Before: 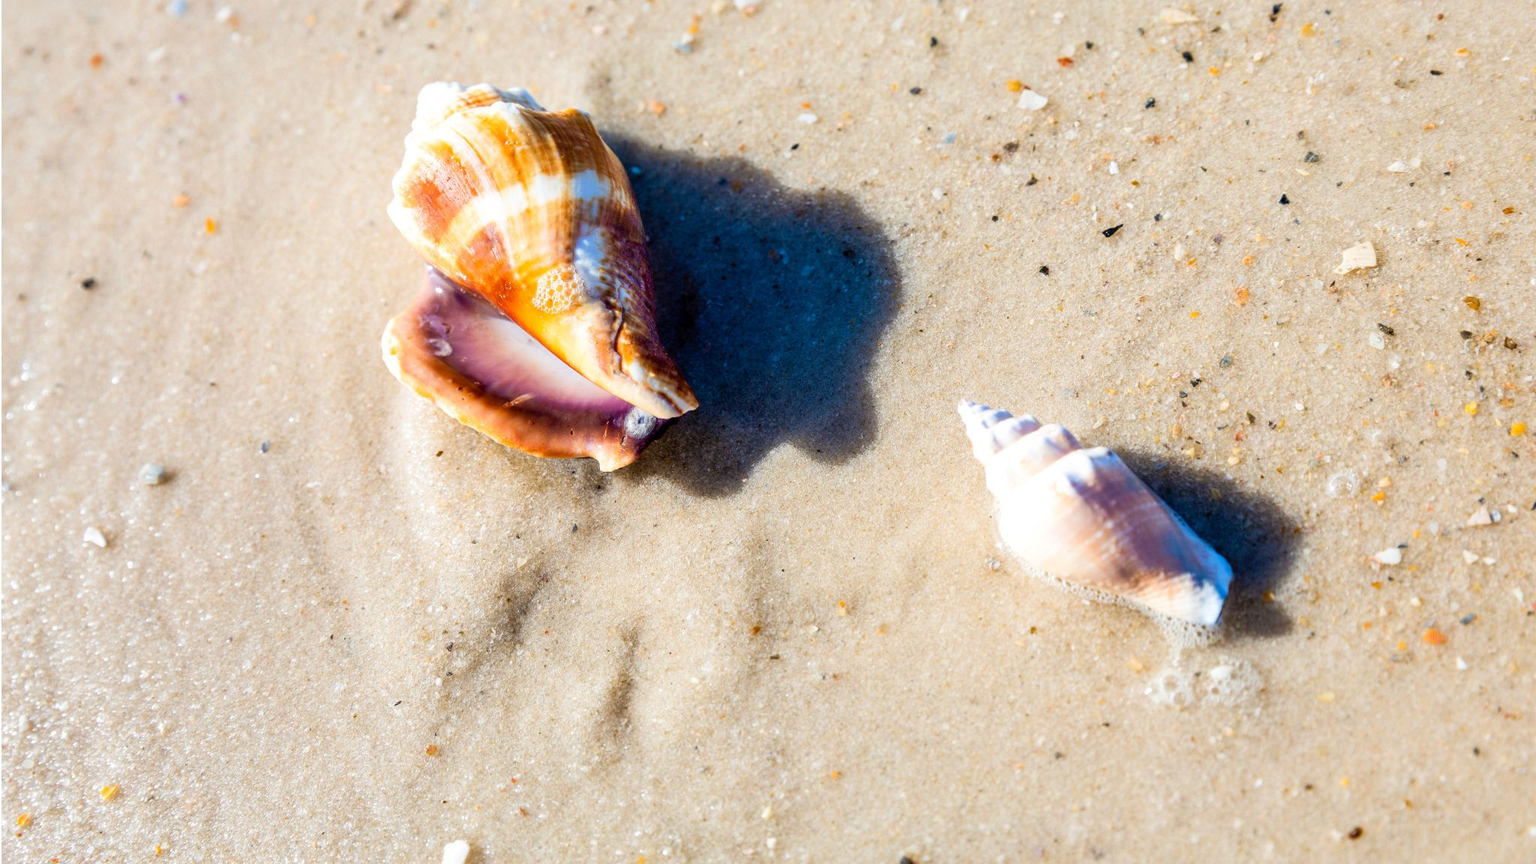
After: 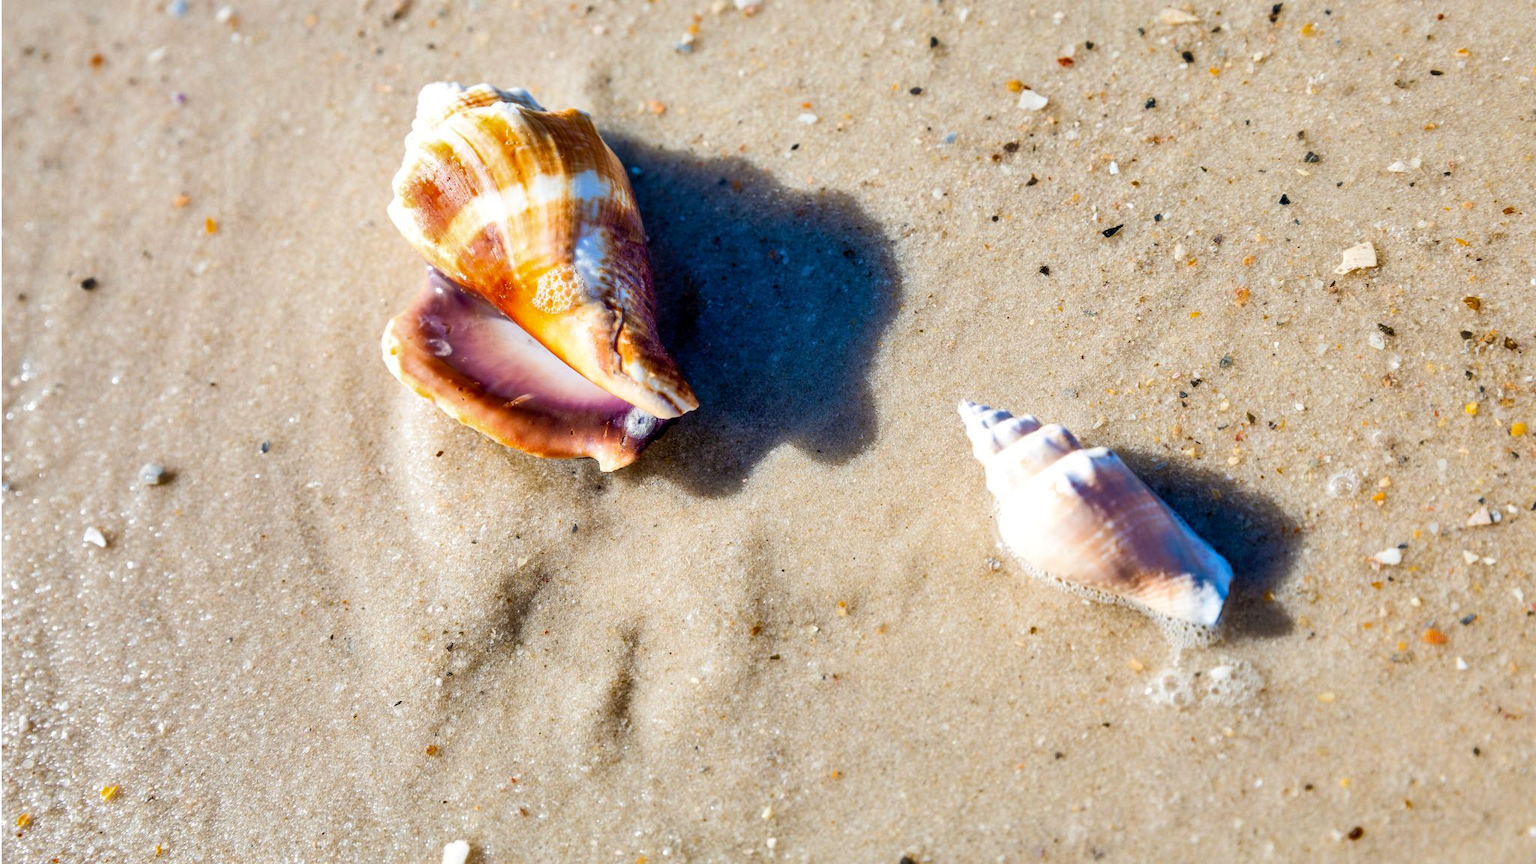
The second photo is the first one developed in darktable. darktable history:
shadows and highlights: shadows 53, soften with gaussian
exposure: black level correction 0.001, exposure 0.014 EV, compensate highlight preservation false
